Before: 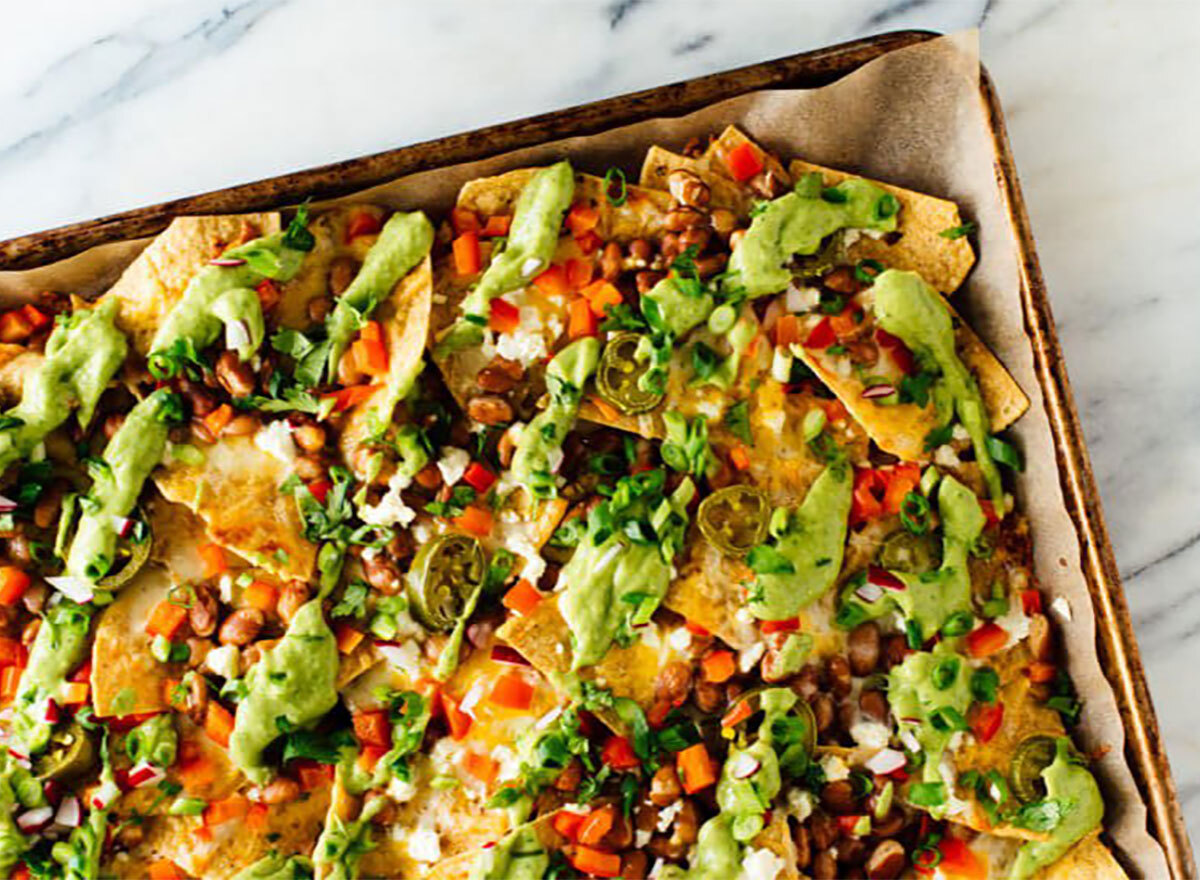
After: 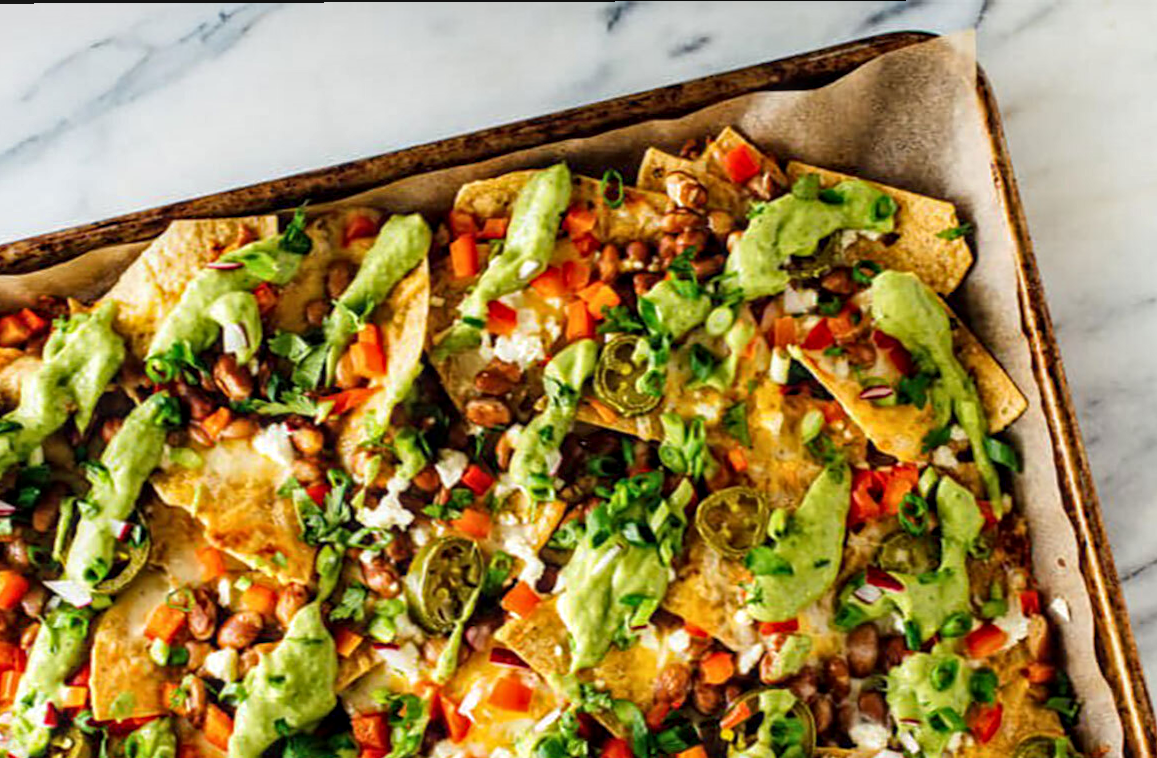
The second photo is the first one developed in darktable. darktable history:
local contrast: detail 130%
crop and rotate: angle 0.197°, left 0.301%, right 3.483%, bottom 14.228%
